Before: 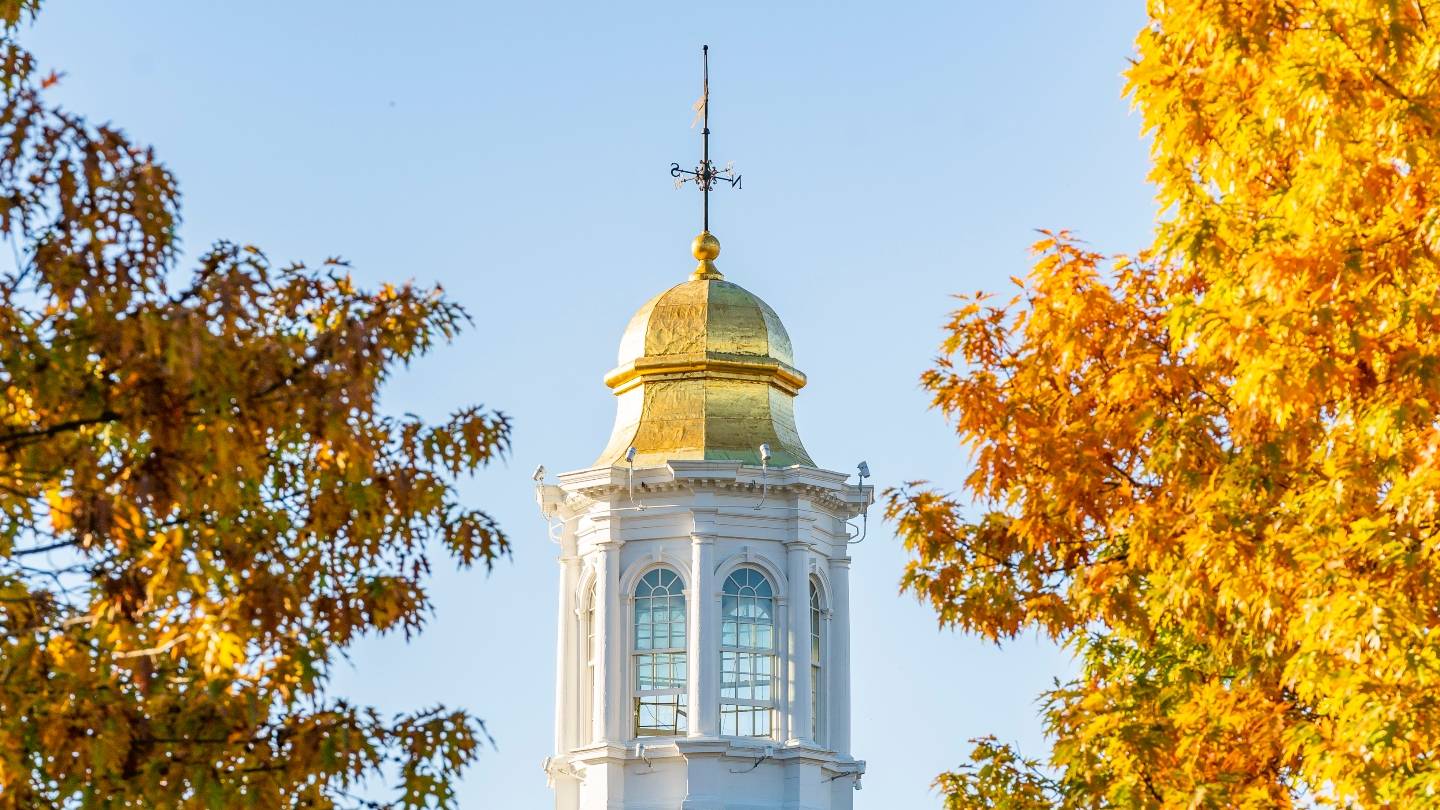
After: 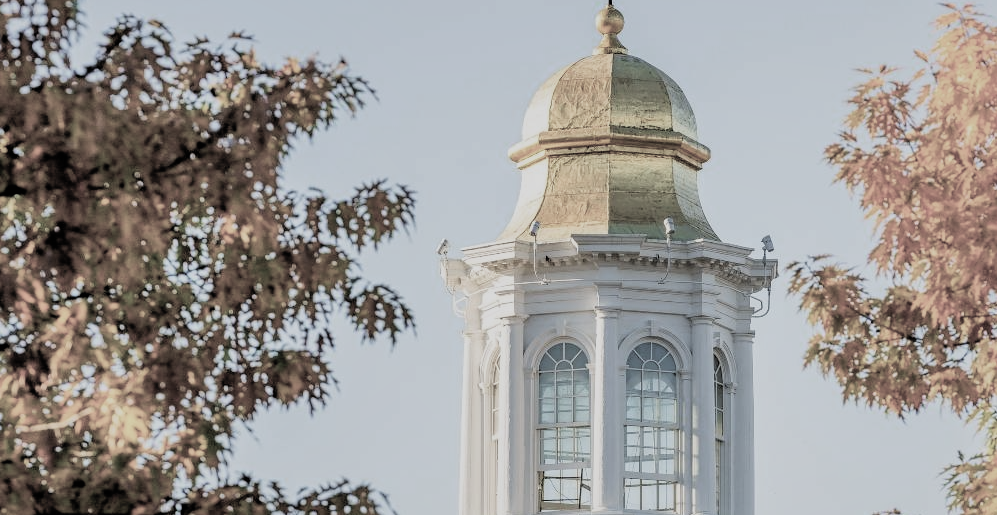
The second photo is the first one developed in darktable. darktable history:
shadows and highlights: on, module defaults
crop: left 6.723%, top 27.967%, right 23.975%, bottom 8.342%
filmic rgb: black relative exposure -5.14 EV, white relative exposure 3.96 EV, hardness 2.88, contrast 1.299, highlights saturation mix -29.27%, color science v4 (2020)
